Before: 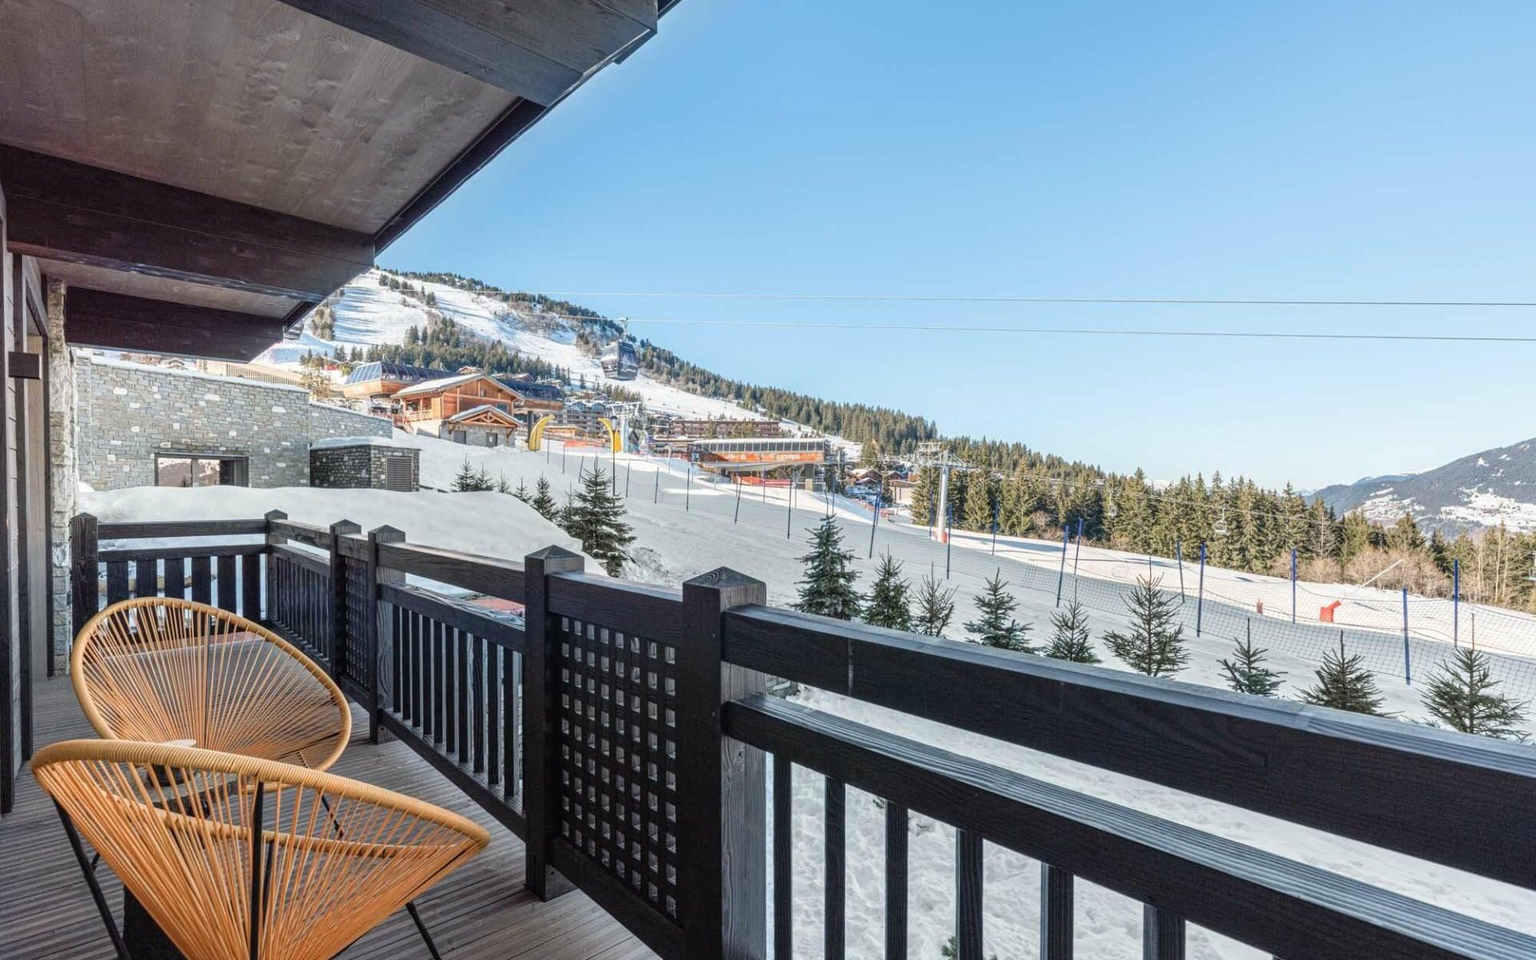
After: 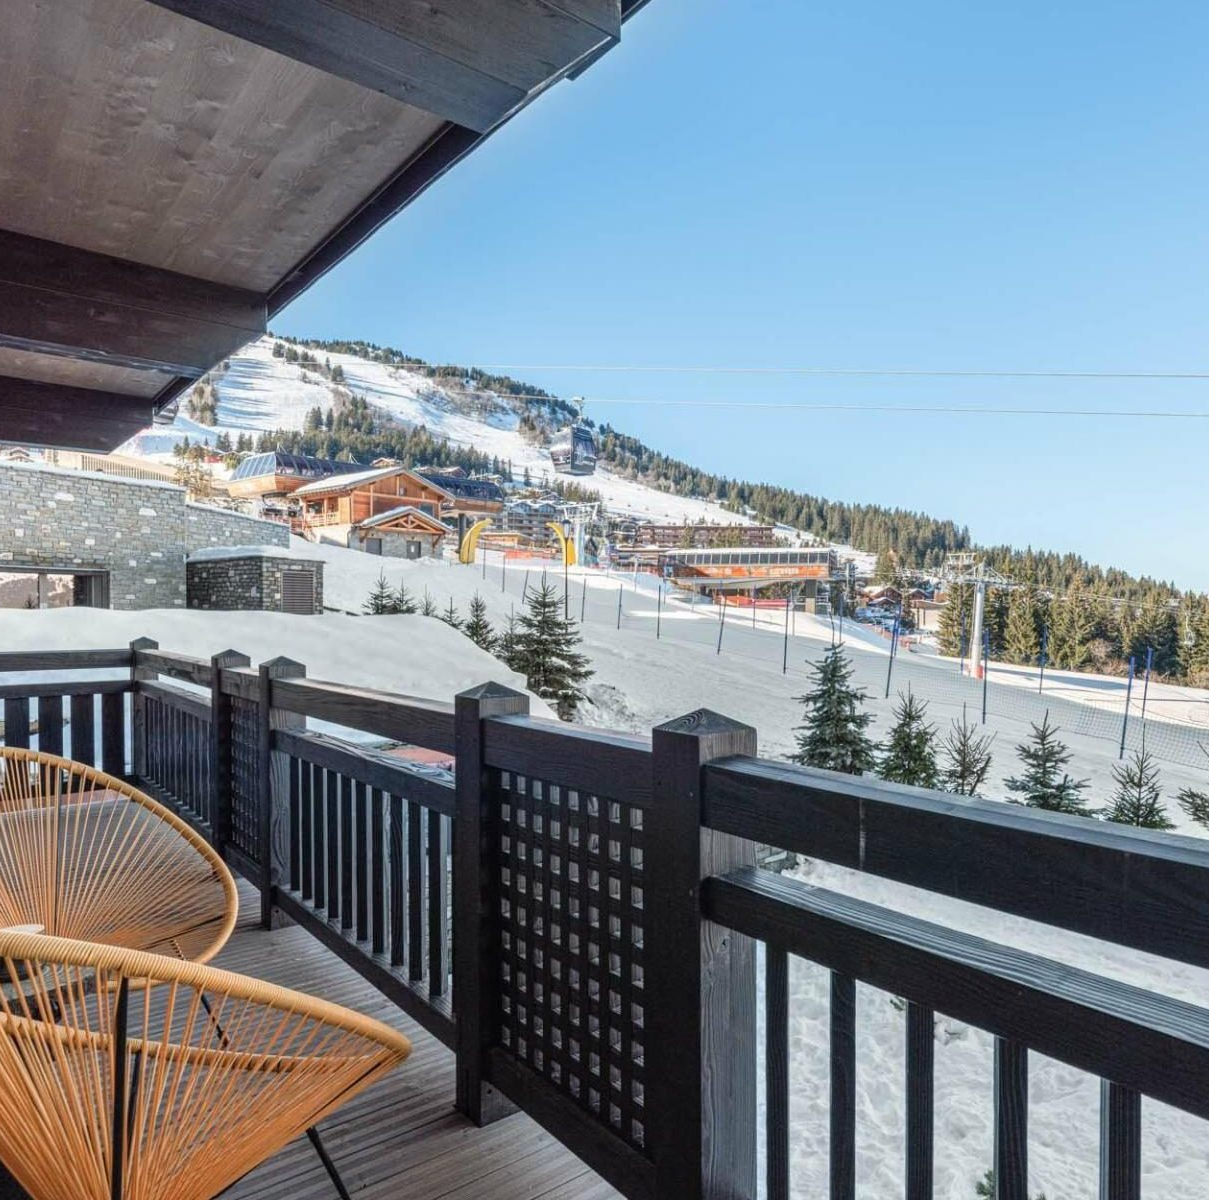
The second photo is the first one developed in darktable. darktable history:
crop: left 10.492%, right 26.537%
